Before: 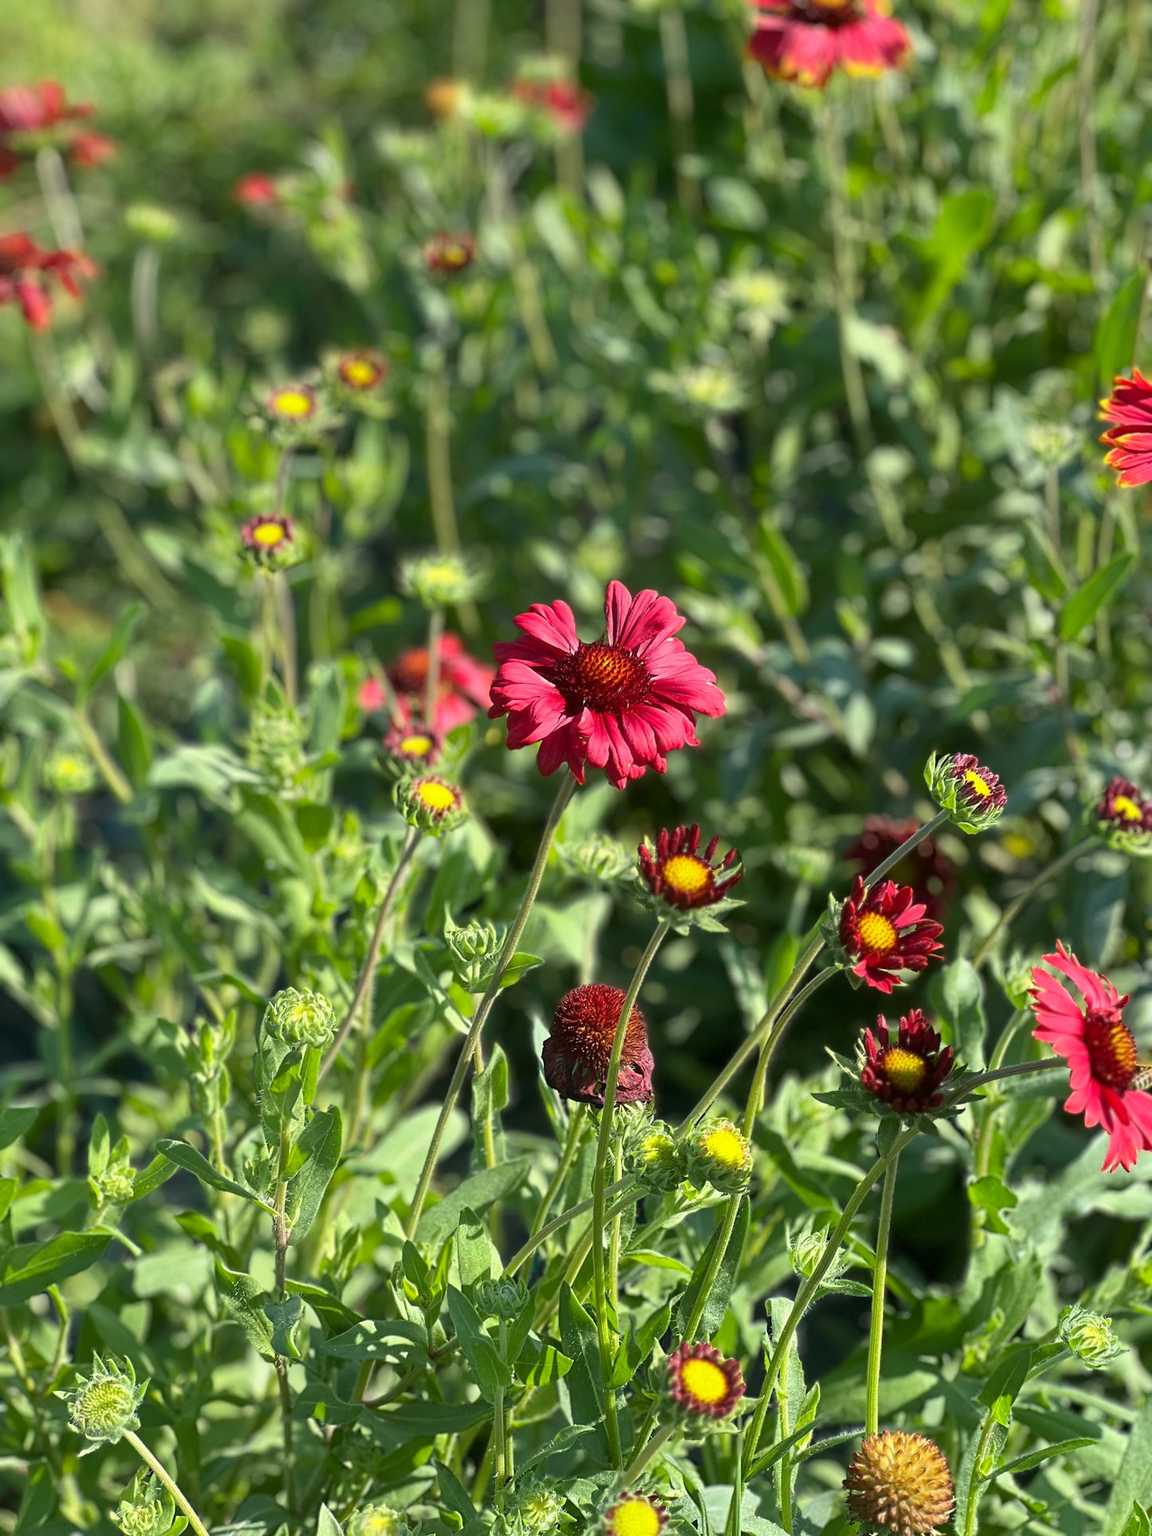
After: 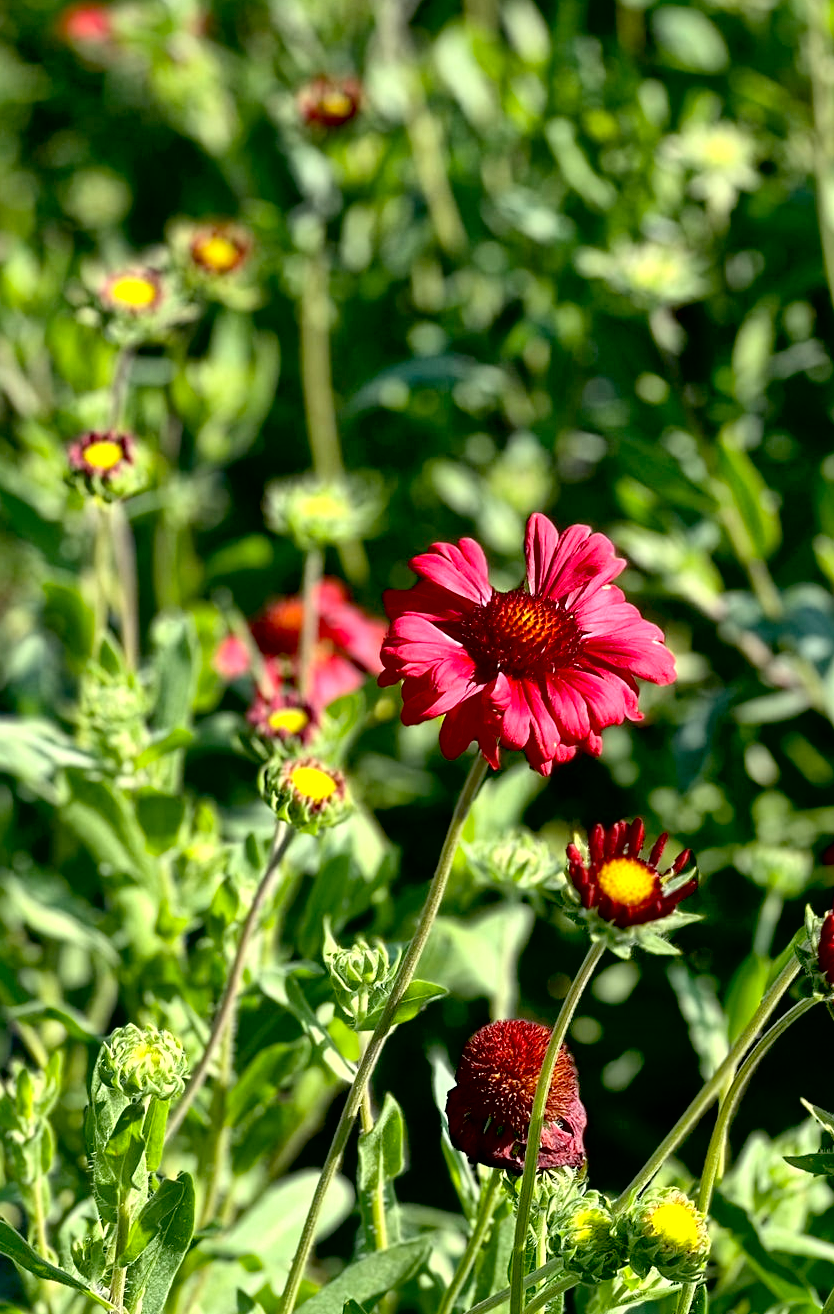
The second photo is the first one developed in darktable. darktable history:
exposure: black level correction 0.031, exposure 0.304 EV, compensate highlight preservation false
crop: left 16.202%, top 11.208%, right 26.045%, bottom 20.557%
shadows and highlights: radius 125.46, shadows 30.51, highlights -30.51, low approximation 0.01, soften with gaussian
local contrast: mode bilateral grid, contrast 20, coarseness 50, detail 179%, midtone range 0.2
